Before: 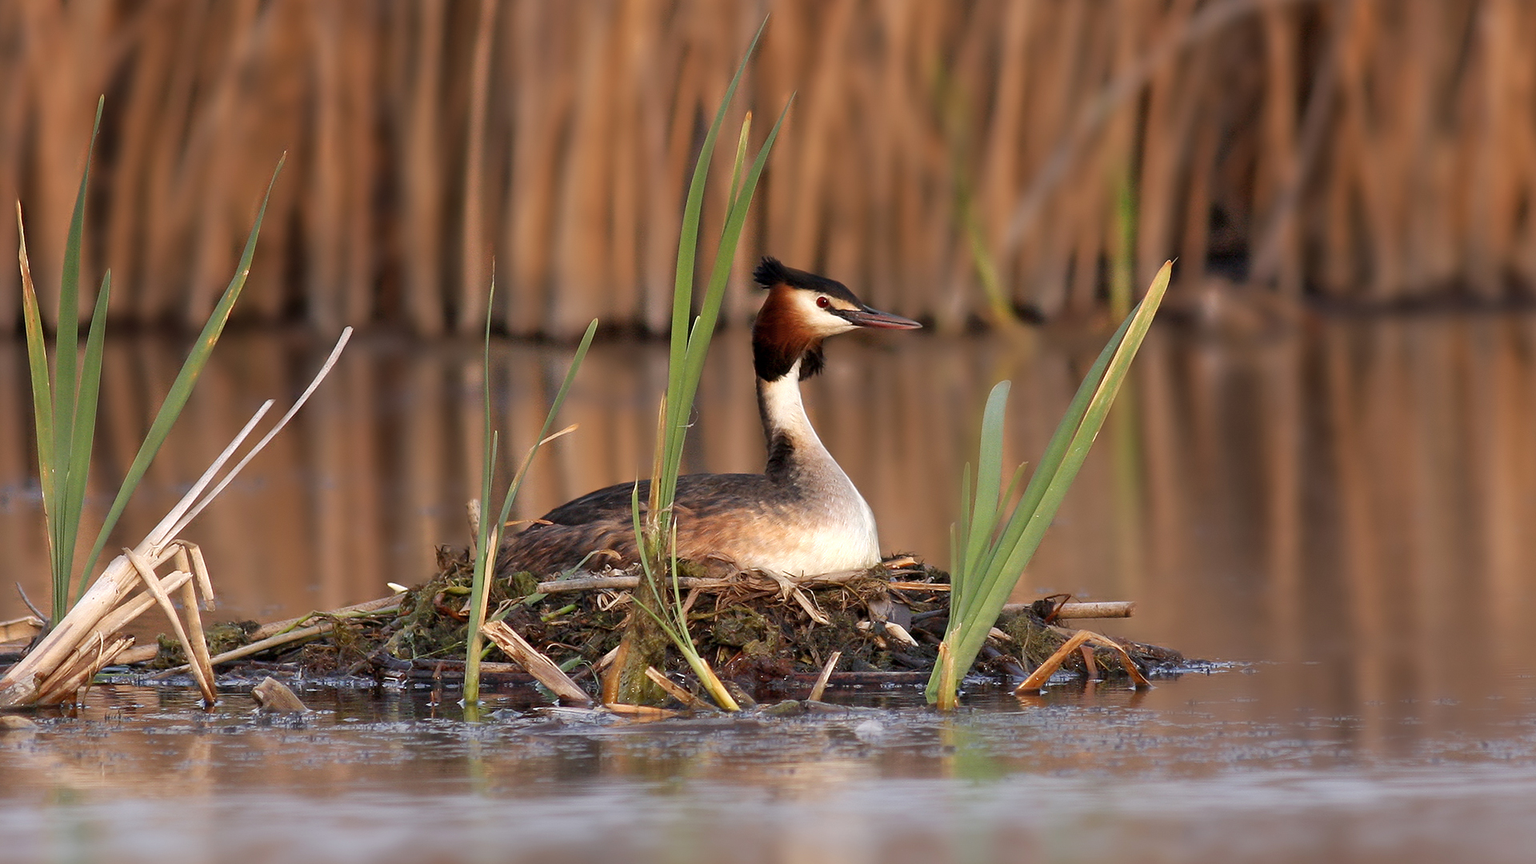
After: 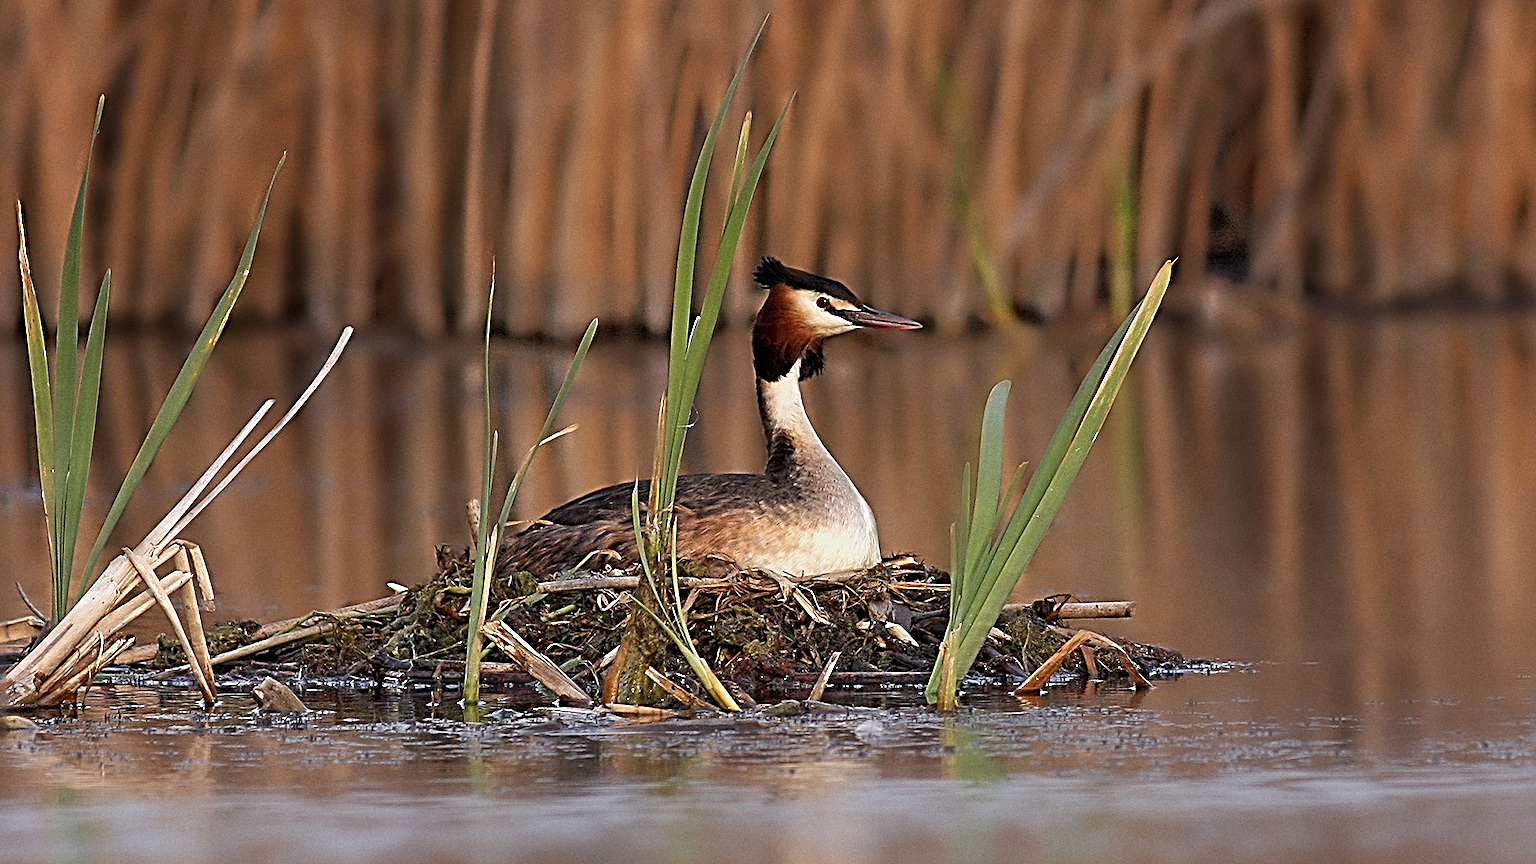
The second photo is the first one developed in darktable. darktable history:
exposure: exposure -0.21 EV, compensate highlight preservation false
grain: coarseness 0.09 ISO
sharpen: radius 3.158, amount 1.731
